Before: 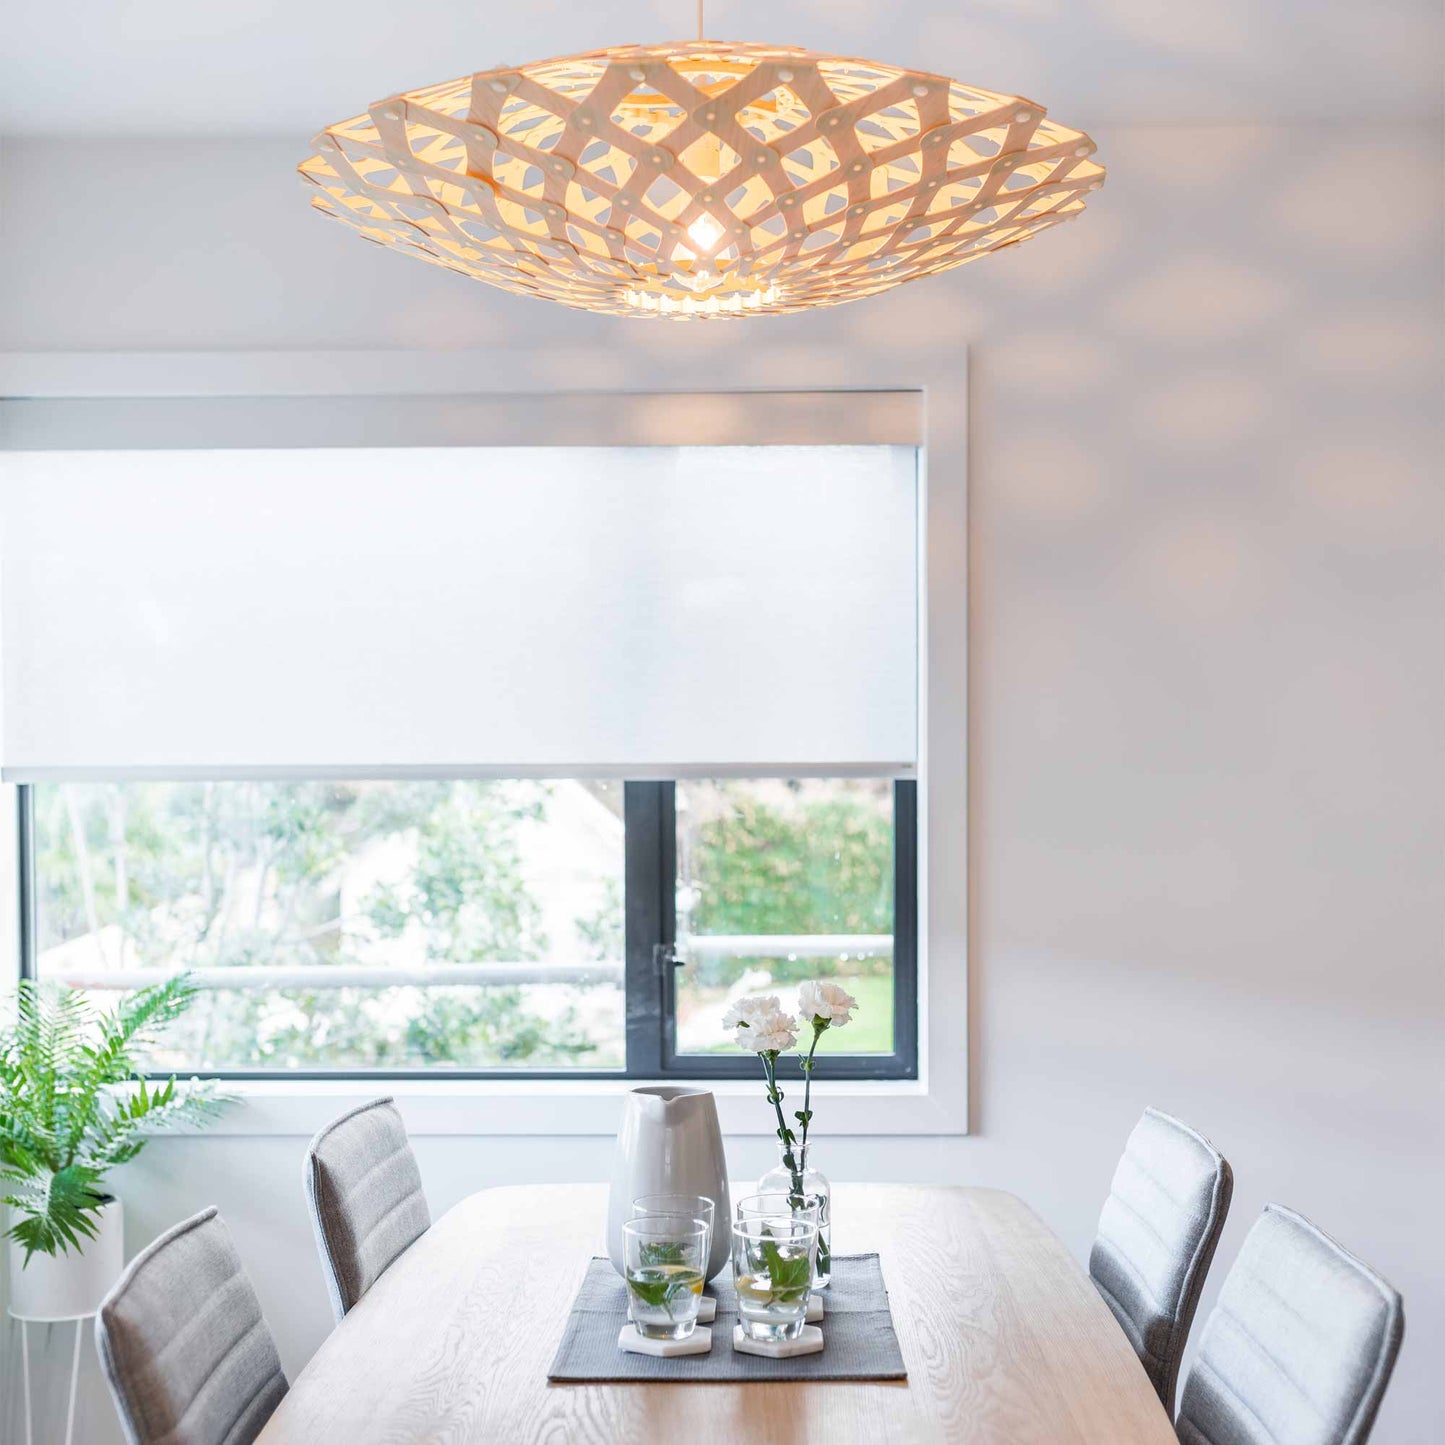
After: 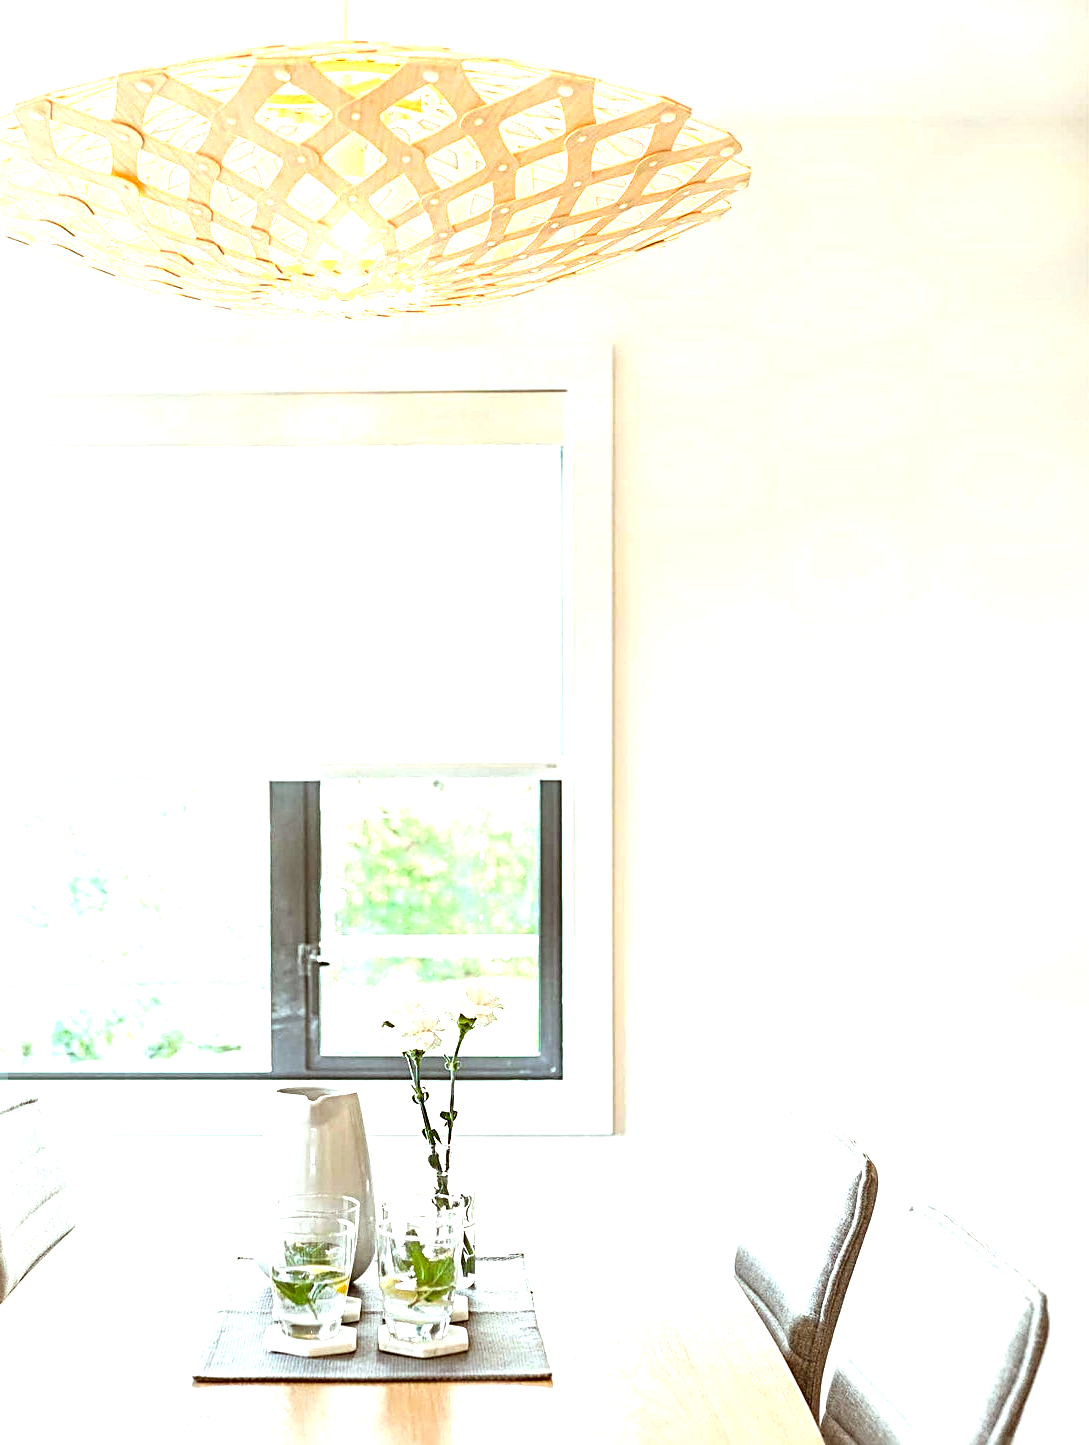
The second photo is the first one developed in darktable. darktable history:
sharpen: radius 3.025, amount 0.757
color correction: highlights a* -5.3, highlights b* 9.8, shadows a* 9.8, shadows b* 24.26
exposure: black level correction 0, exposure 1.2 EV, compensate exposure bias true, compensate highlight preservation false
crop and rotate: left 24.6%
